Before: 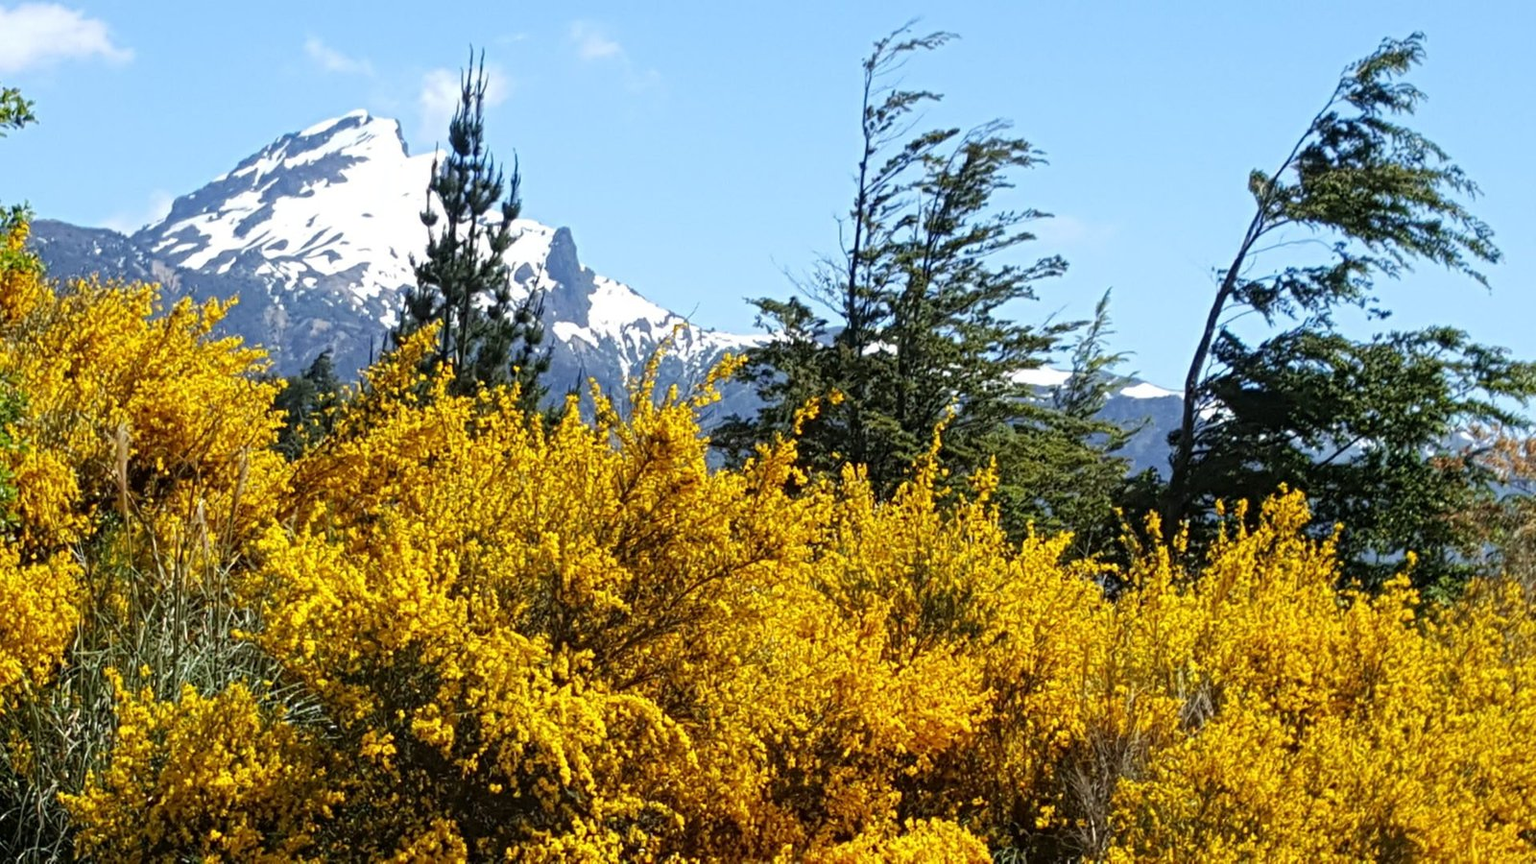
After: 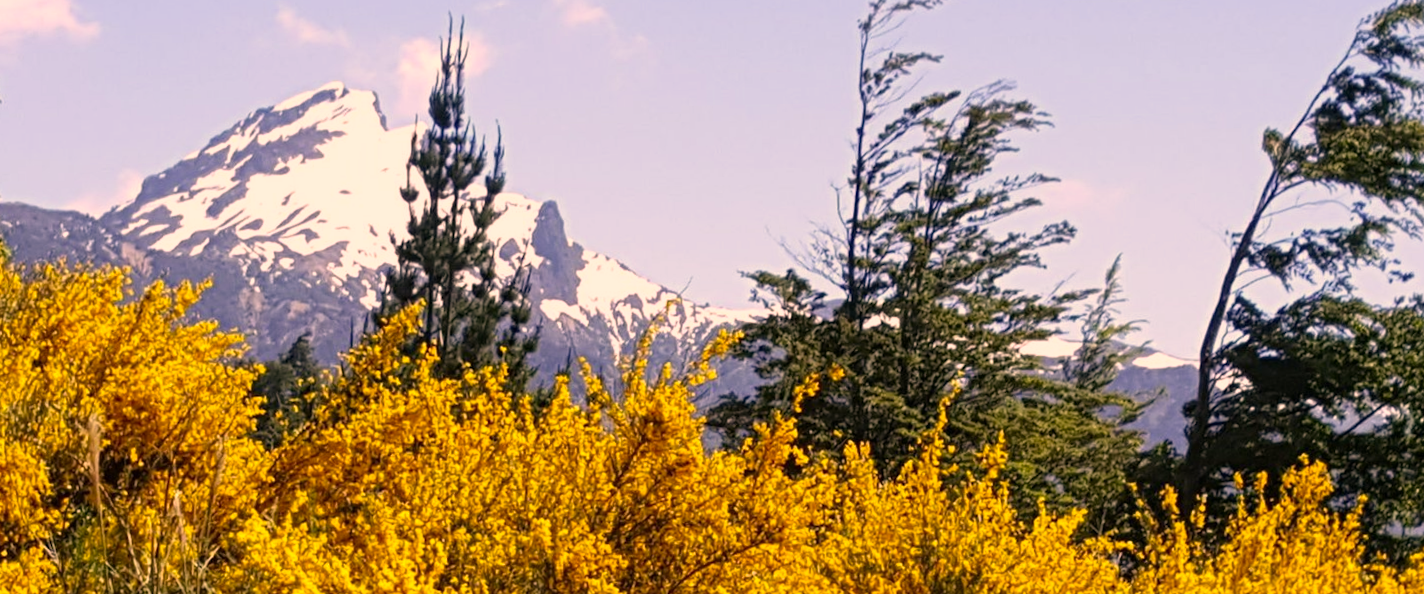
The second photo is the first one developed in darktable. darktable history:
rotate and perspective: rotation -1°, crop left 0.011, crop right 0.989, crop top 0.025, crop bottom 0.975
crop: left 1.509%, top 3.452%, right 7.696%, bottom 28.452%
color correction: highlights a* 21.16, highlights b* 19.61
